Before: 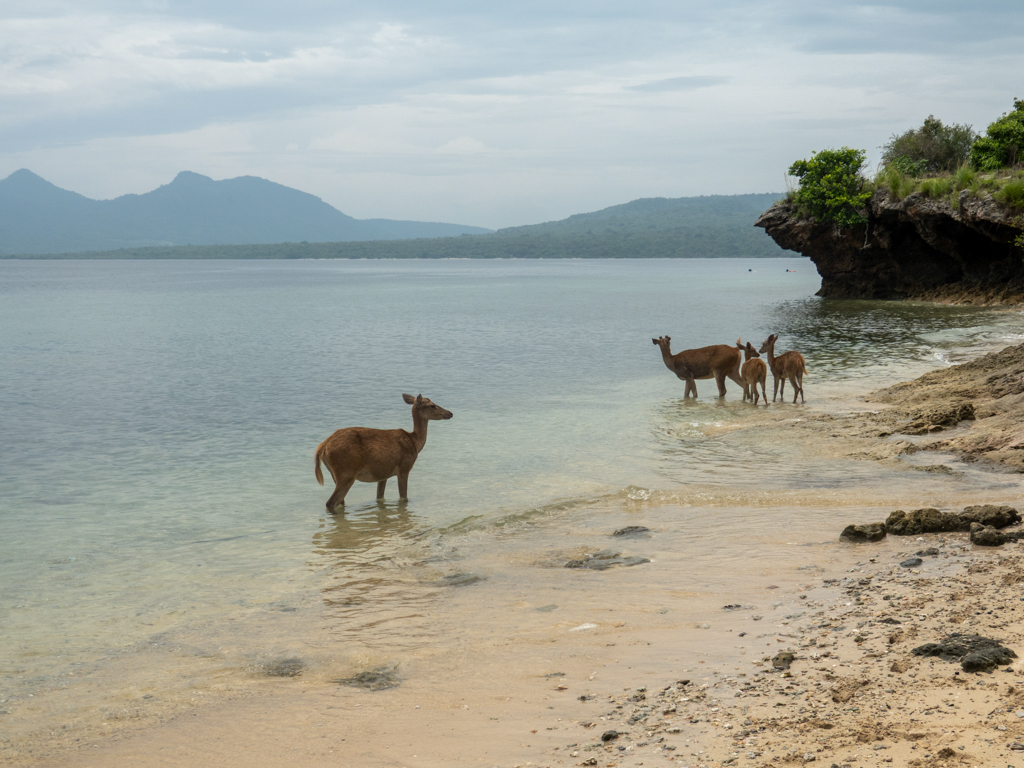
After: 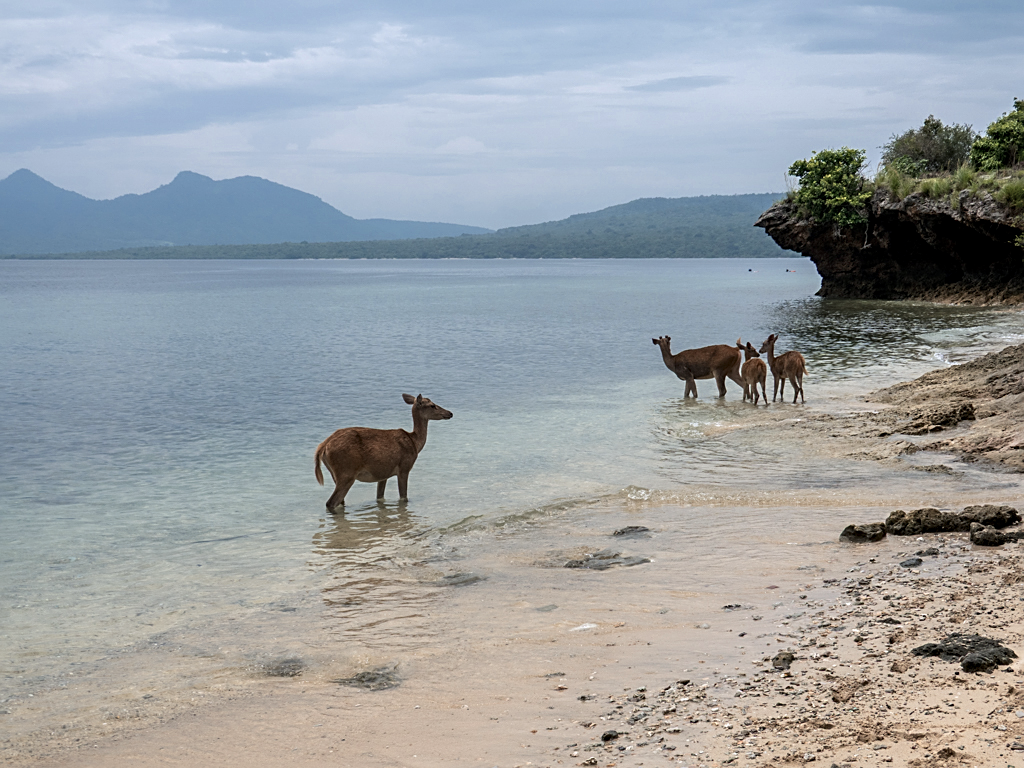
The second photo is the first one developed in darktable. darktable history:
contrast equalizer: y [[0.524 ×6], [0.512 ×6], [0.379 ×6], [0 ×6], [0 ×6]]
color zones: curves: ch0 [(0, 0.473) (0.001, 0.473) (0.226, 0.548) (0.4, 0.589) (0.525, 0.54) (0.728, 0.403) (0.999, 0.473) (1, 0.473)]; ch1 [(0, 0.619) (0.001, 0.619) (0.234, 0.388) (0.4, 0.372) (0.528, 0.422) (0.732, 0.53) (0.999, 0.619) (1, 0.619)]; ch2 [(0, 0.547) (0.001, 0.547) (0.226, 0.45) (0.4, 0.525) (0.525, 0.585) (0.8, 0.511) (0.999, 0.547) (1, 0.547)]
sharpen: on, module defaults
color calibration: illuminant as shot in camera, x 0.358, y 0.373, temperature 4628.91 K
